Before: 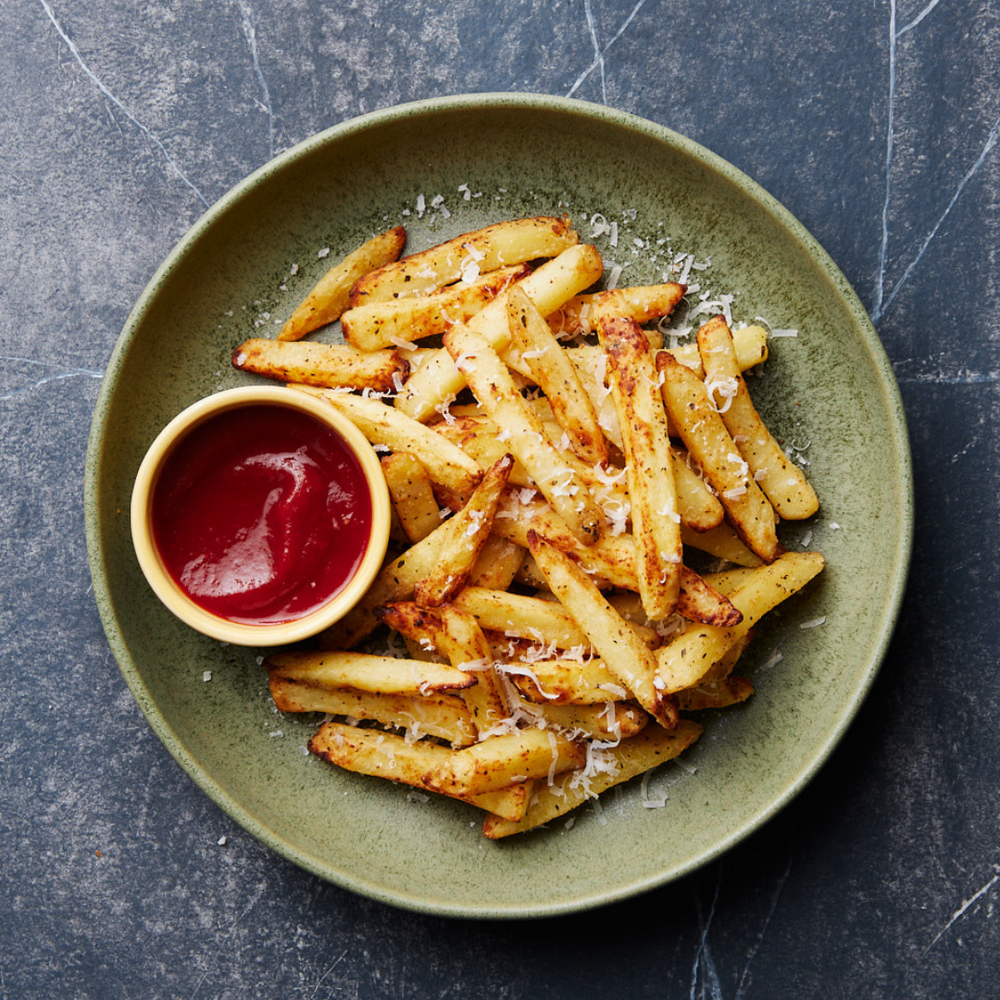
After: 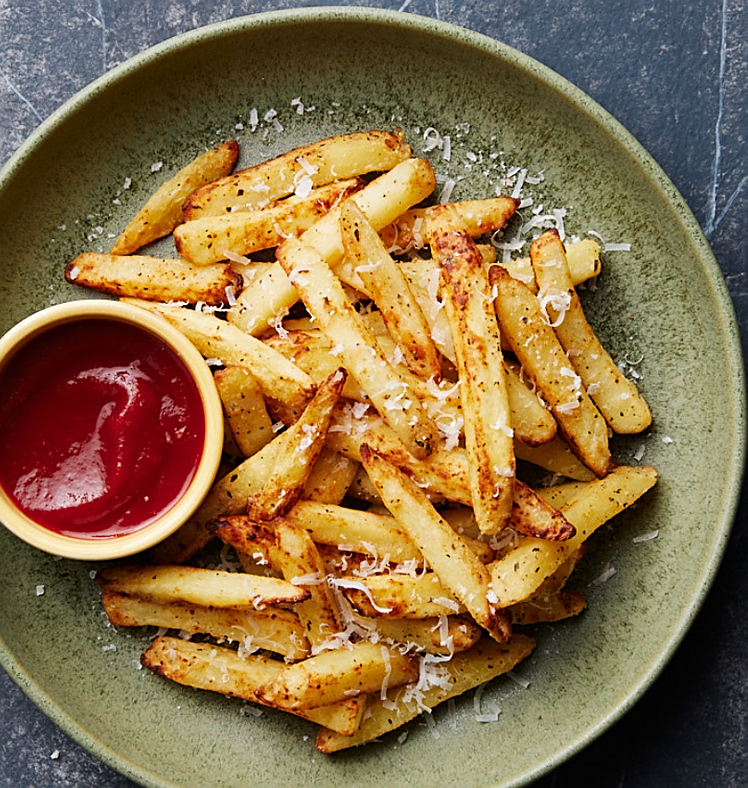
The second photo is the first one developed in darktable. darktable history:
sharpen: on, module defaults
crop: left 16.768%, top 8.653%, right 8.362%, bottom 12.485%
